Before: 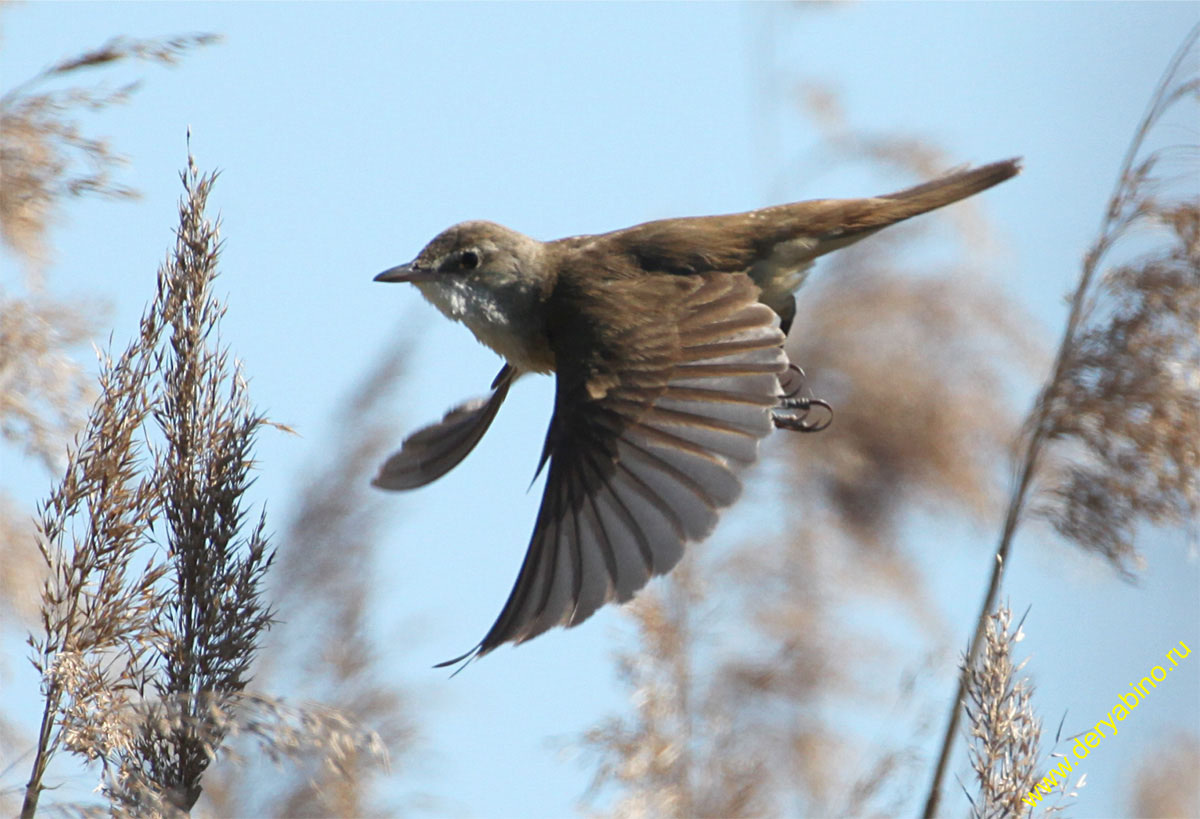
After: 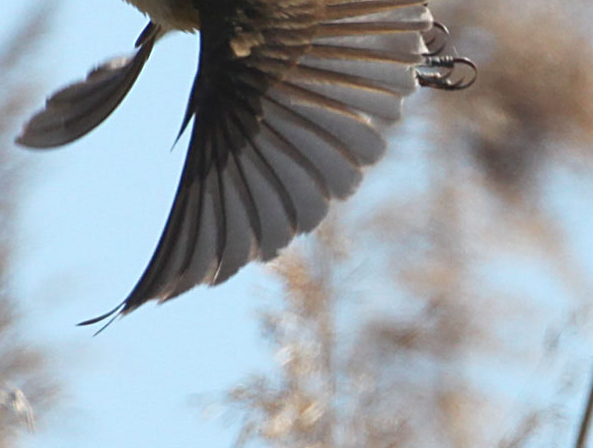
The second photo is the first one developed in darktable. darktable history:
crop: left 29.672%, top 41.786%, right 20.851%, bottom 3.487%
sharpen: amount 0.2
